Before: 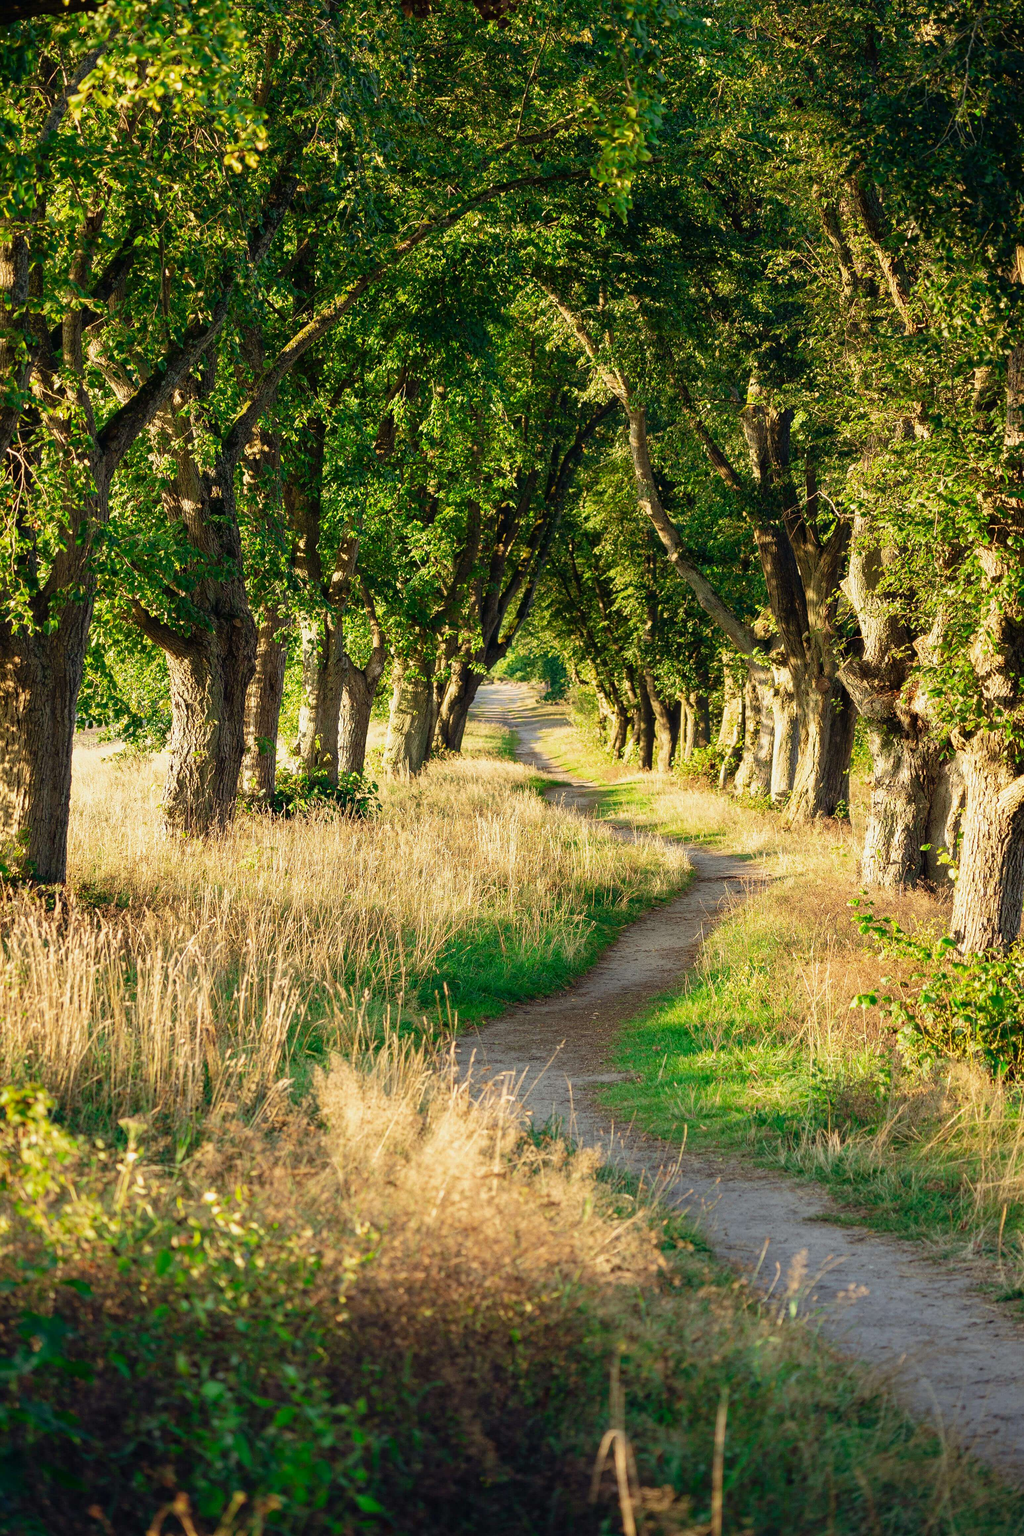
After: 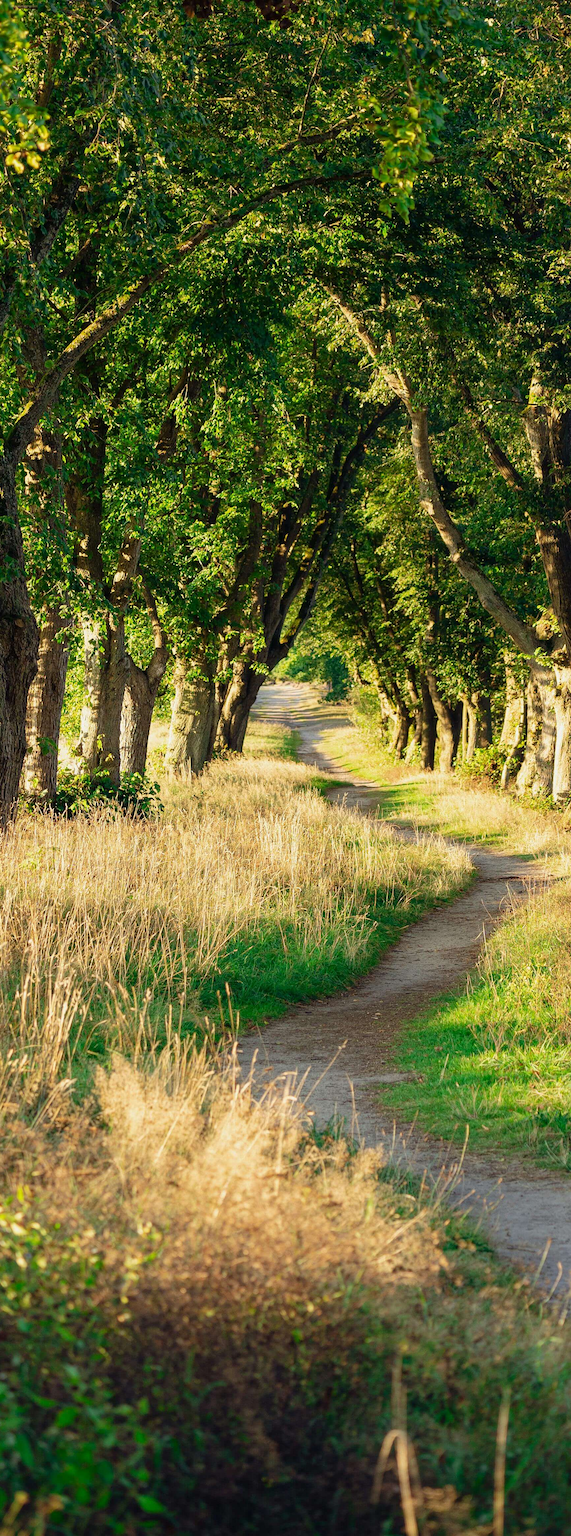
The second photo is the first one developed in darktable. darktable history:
crop: left 21.334%, right 22.622%
sharpen: radius 2.879, amount 0.86, threshold 47.438
